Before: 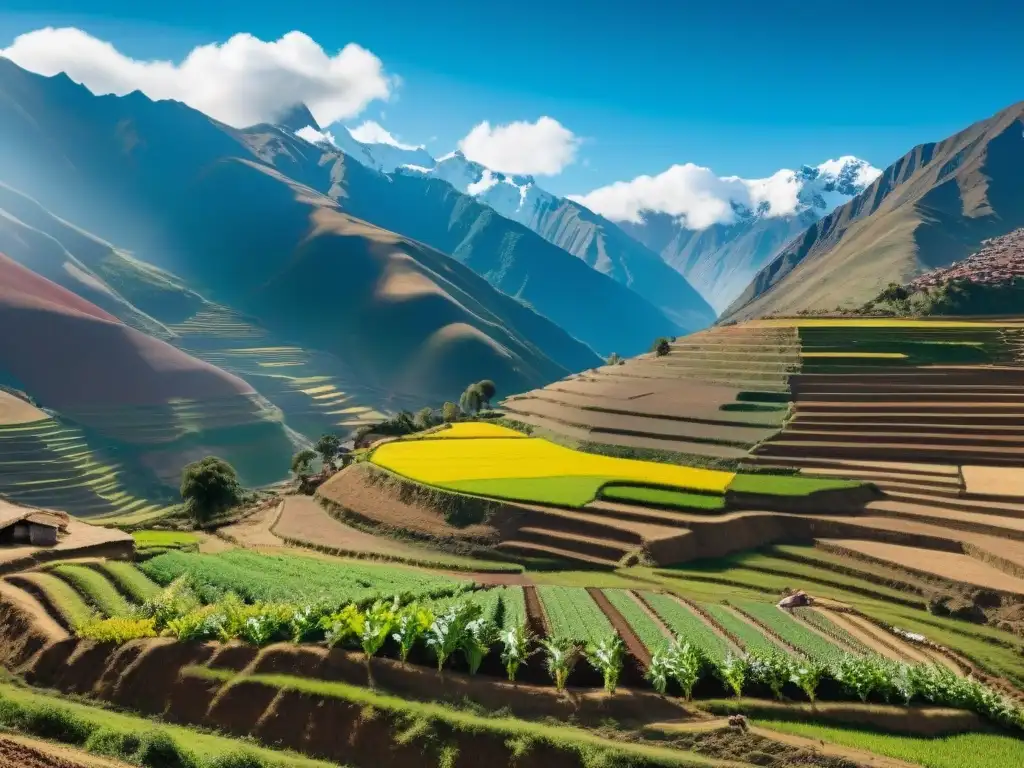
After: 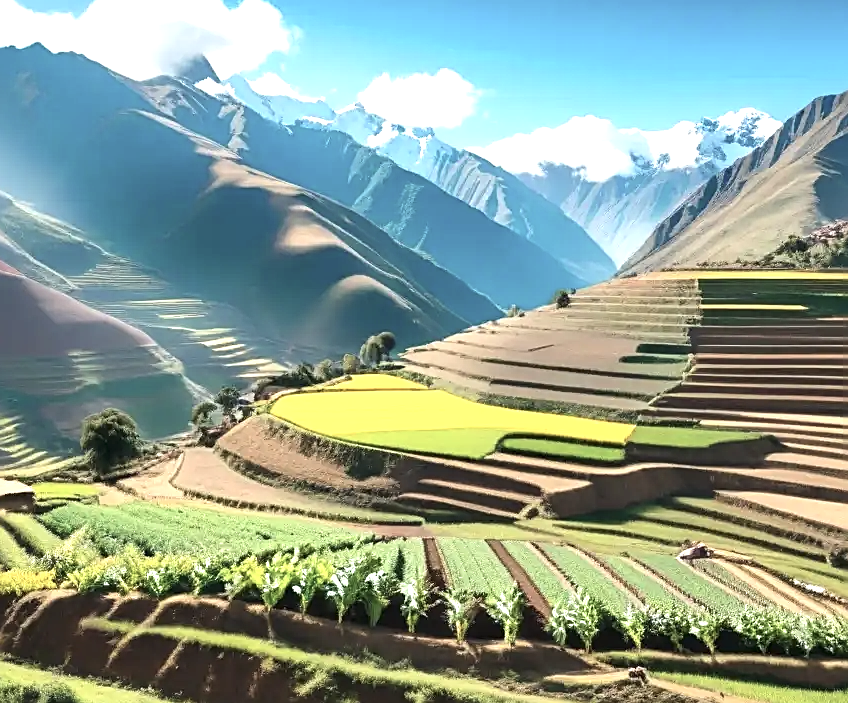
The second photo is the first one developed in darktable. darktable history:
contrast brightness saturation: contrast 0.1, saturation -0.3
exposure: black level correction 0, exposure 1 EV, compensate exposure bias true, compensate highlight preservation false
crop: left 9.807%, top 6.259%, right 7.334%, bottom 2.177%
sharpen: on, module defaults
